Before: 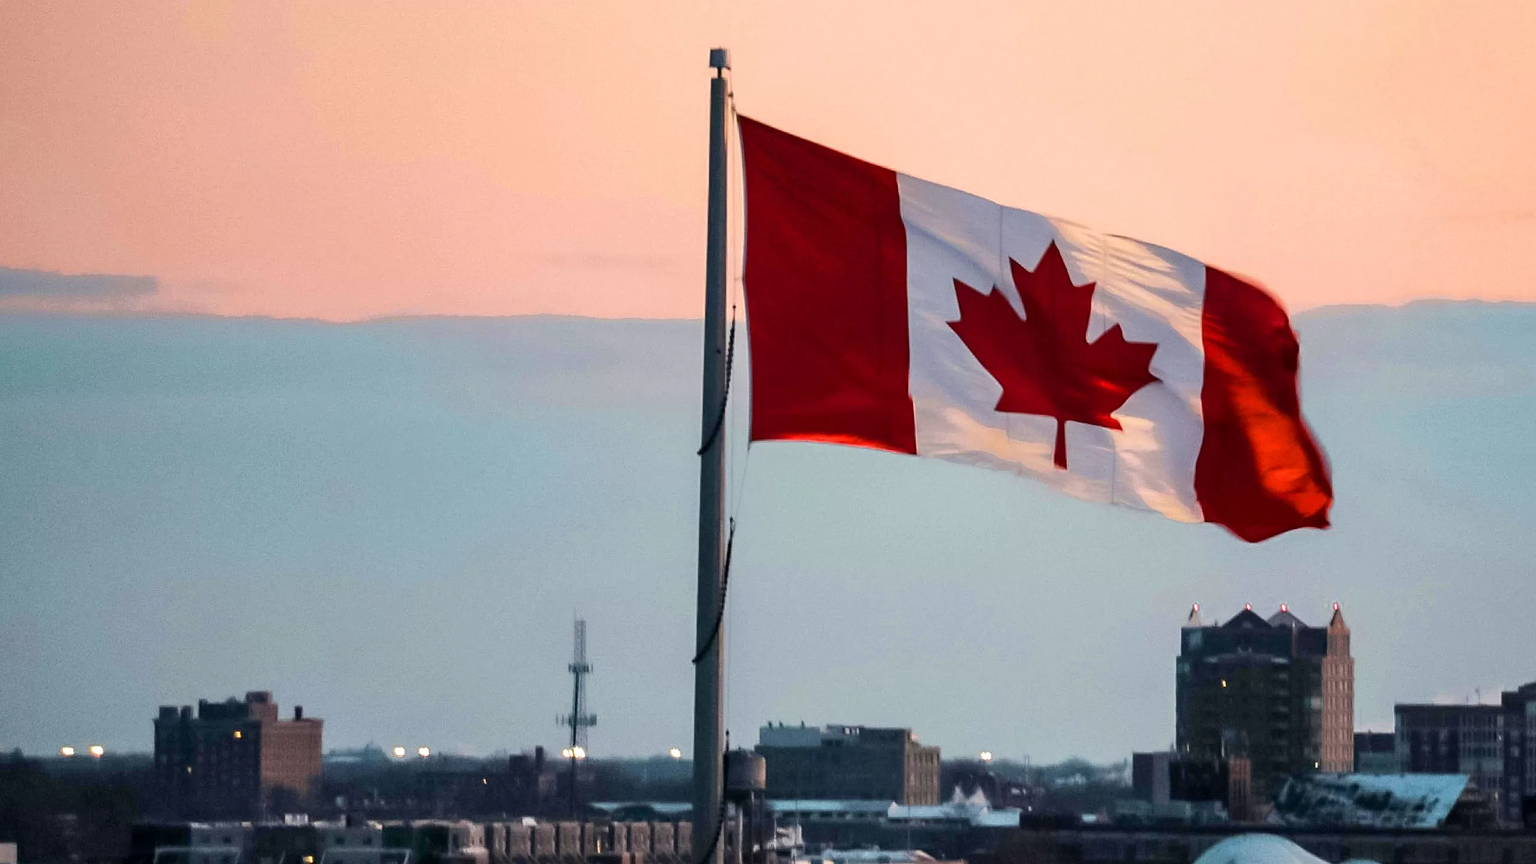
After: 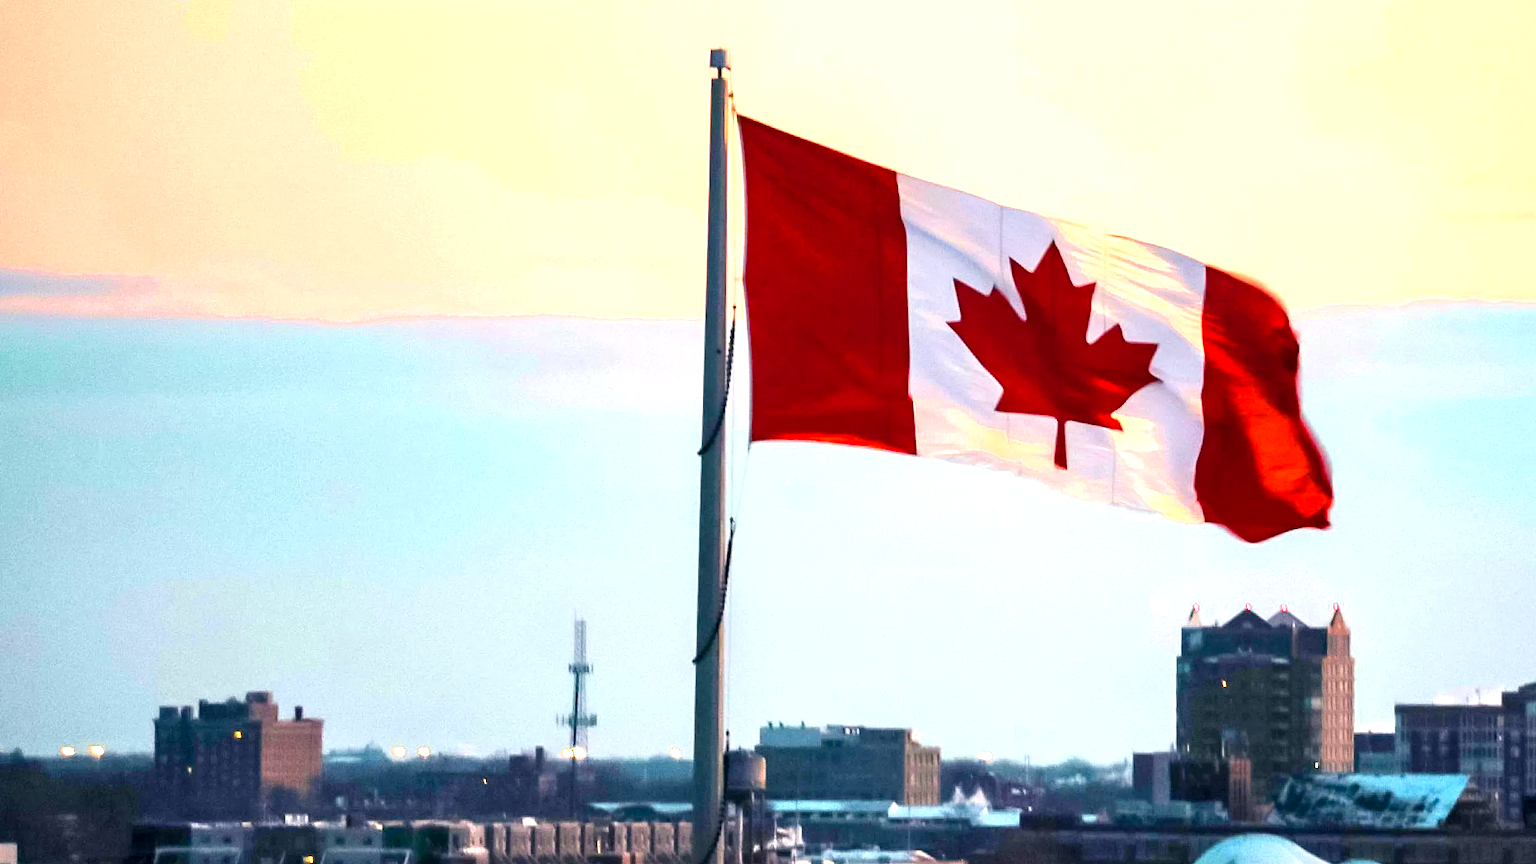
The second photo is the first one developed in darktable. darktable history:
exposure: black level correction 0, exposure 1.2 EV, compensate highlight preservation false
color balance rgb: highlights gain › chroma 3.031%, highlights gain › hue 76.59°, perceptual saturation grading › global saturation 25.77%, global vibrance 20%
color correction: highlights a* -0.071, highlights b* -5.71, shadows a* -0.141, shadows b* -0.129
